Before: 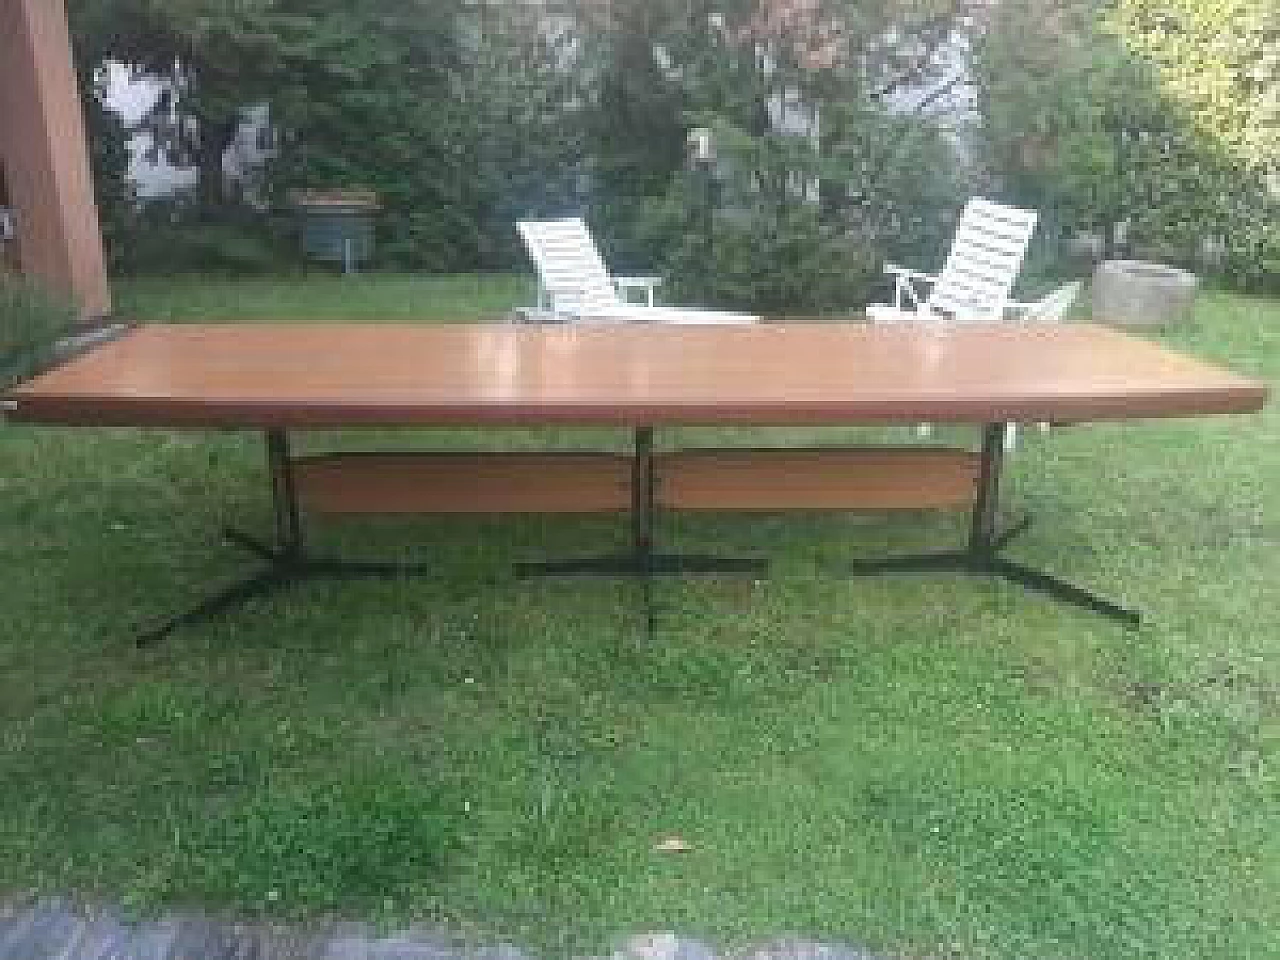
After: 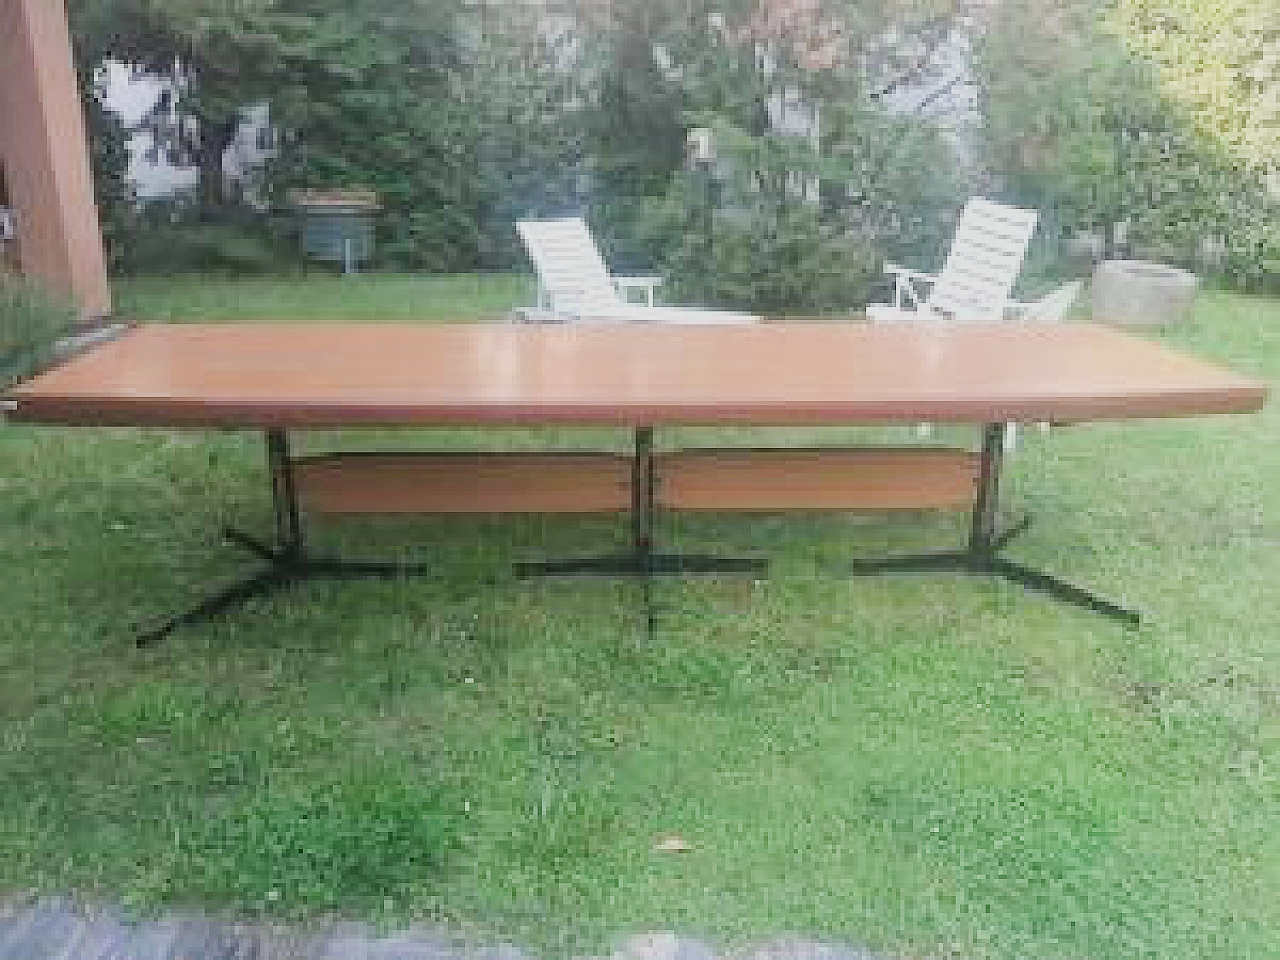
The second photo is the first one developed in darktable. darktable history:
exposure: black level correction 0, exposure 0.68 EV, compensate highlight preservation false
filmic rgb: black relative exposure -7.08 EV, white relative exposure 5.39 EV, hardness 3.02, iterations of high-quality reconstruction 0
